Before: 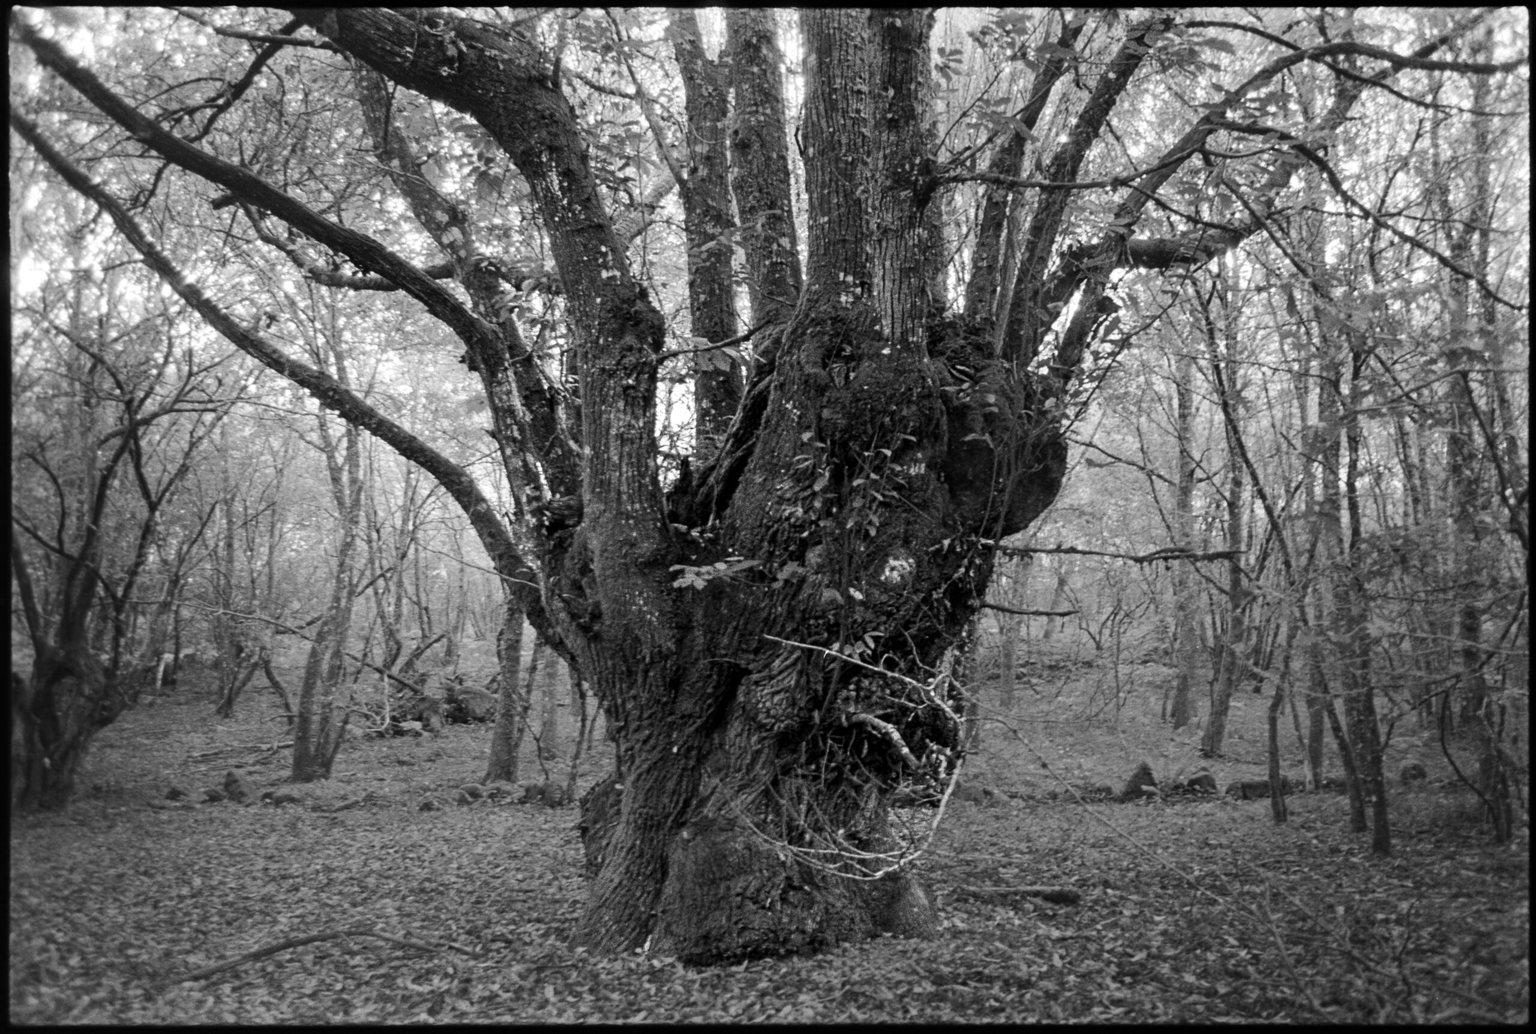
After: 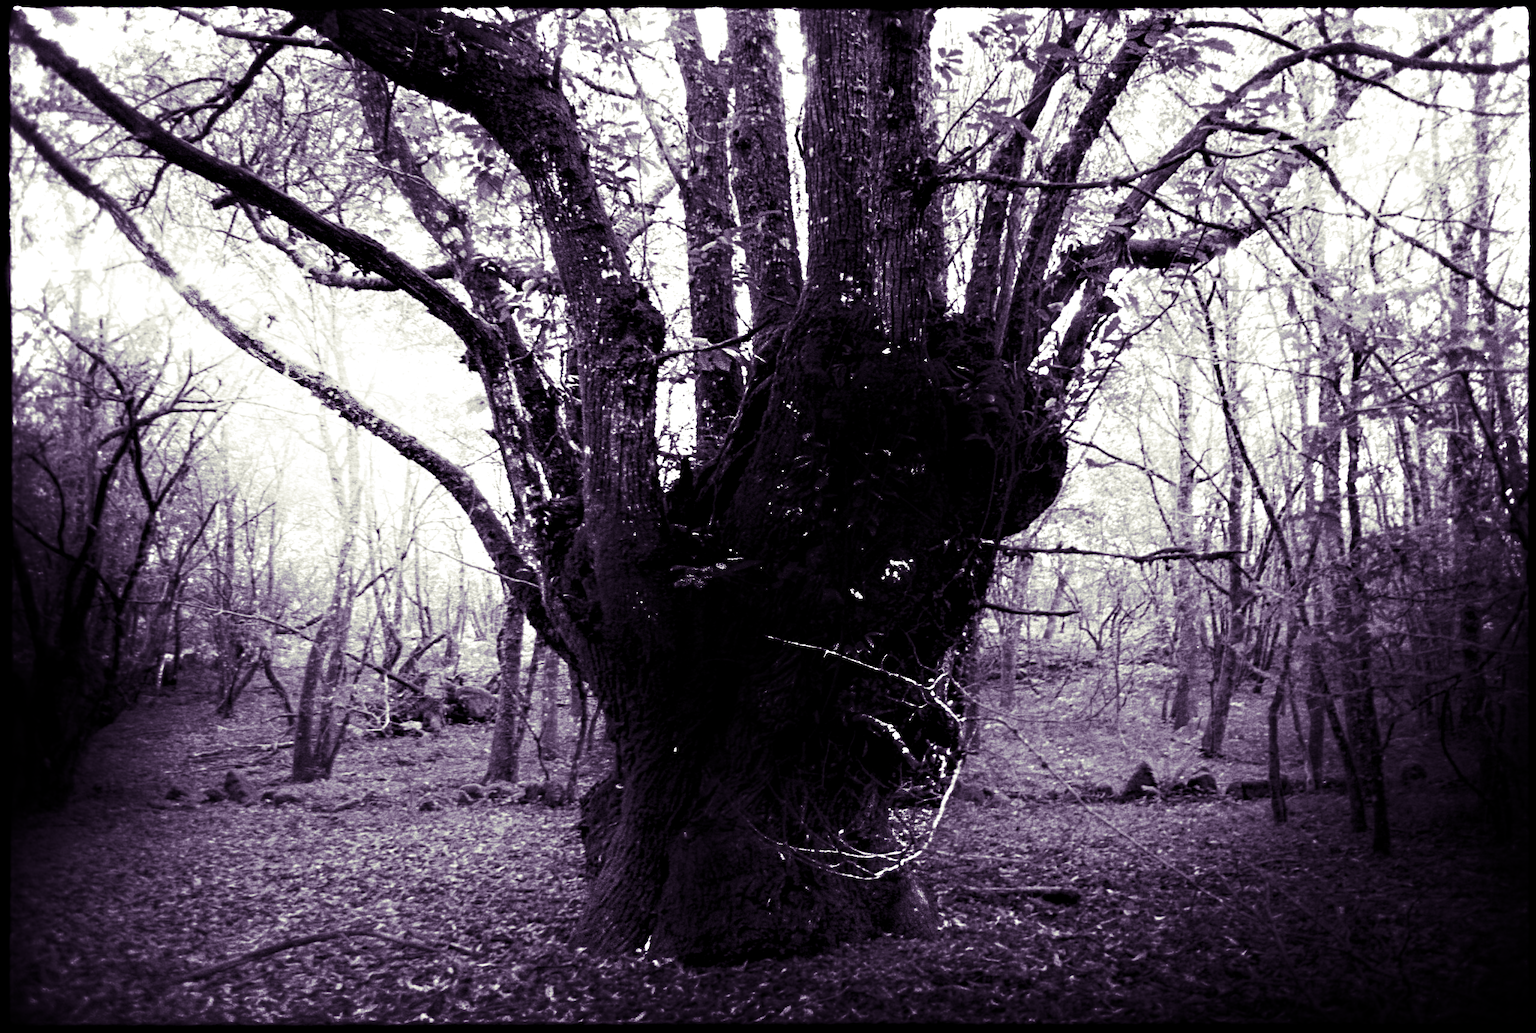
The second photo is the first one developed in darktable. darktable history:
rgb levels: levels [[0.01, 0.419, 0.839], [0, 0.5, 1], [0, 0.5, 1]]
levels: levels [0.044, 0.475, 0.791]
shadows and highlights: shadows -90, highlights 90, soften with gaussian
split-toning: shadows › hue 266.4°, shadows › saturation 0.4, highlights › hue 61.2°, highlights › saturation 0.3, compress 0%
